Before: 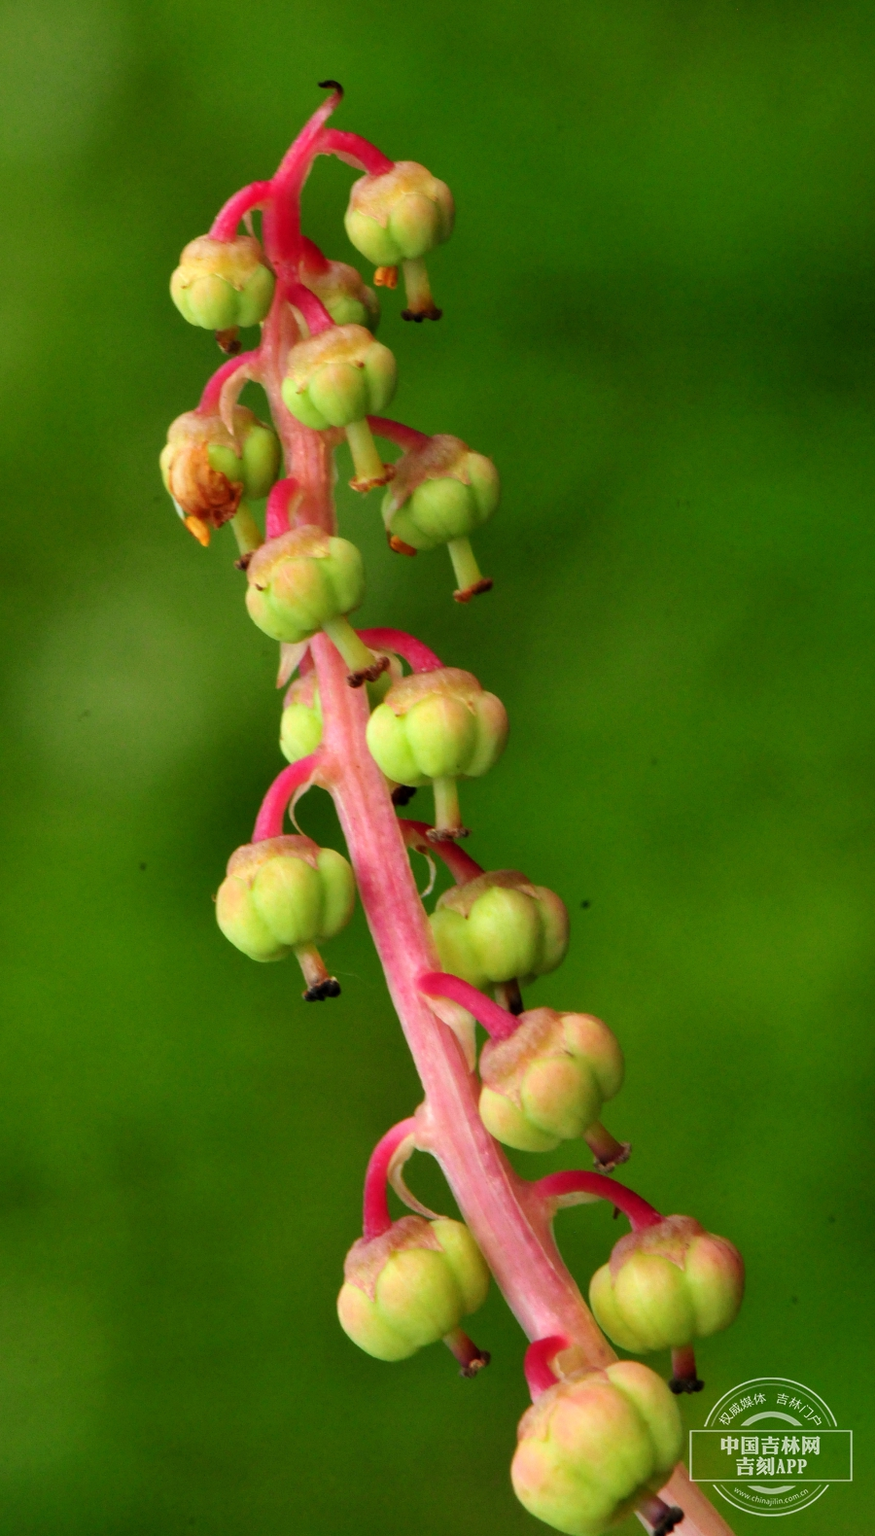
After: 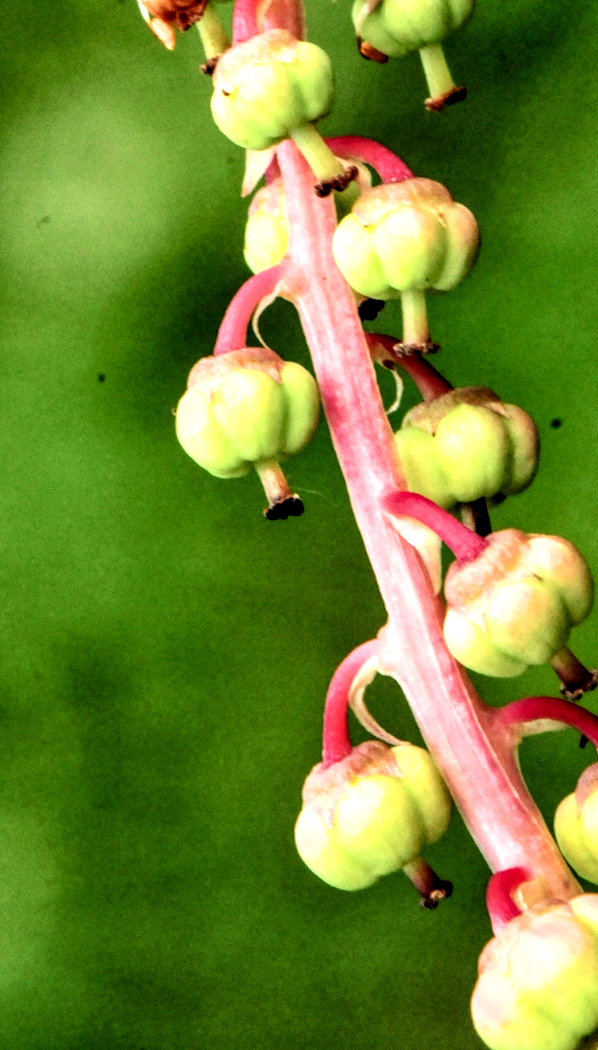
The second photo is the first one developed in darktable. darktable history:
crop and rotate: angle -0.82°, left 3.85%, top 31.828%, right 27.992%
filmic rgb: black relative exposure -4 EV, white relative exposure 3 EV, hardness 3.02, contrast 1.4
local contrast: highlights 19%, detail 186%
exposure: exposure 0.6 EV, compensate highlight preservation false
